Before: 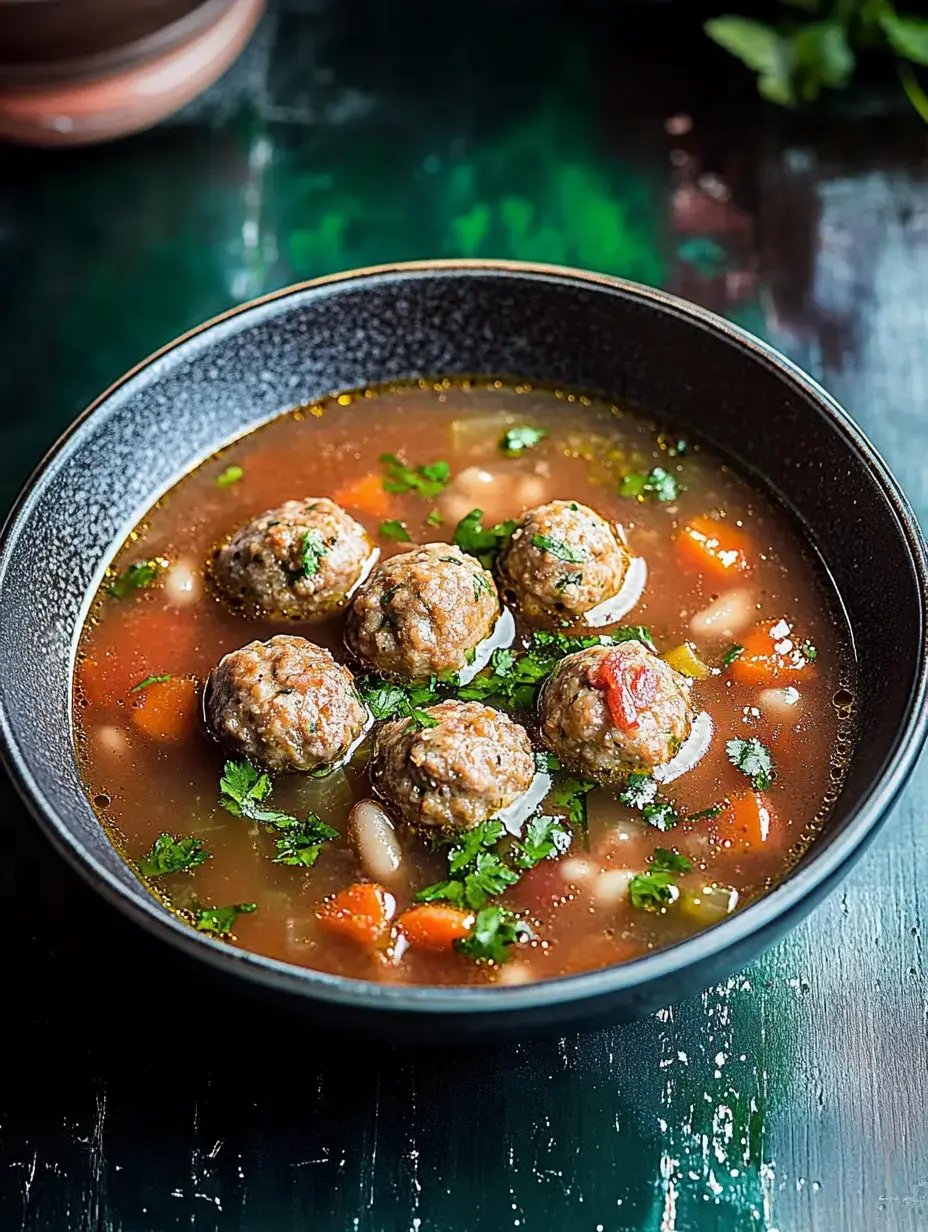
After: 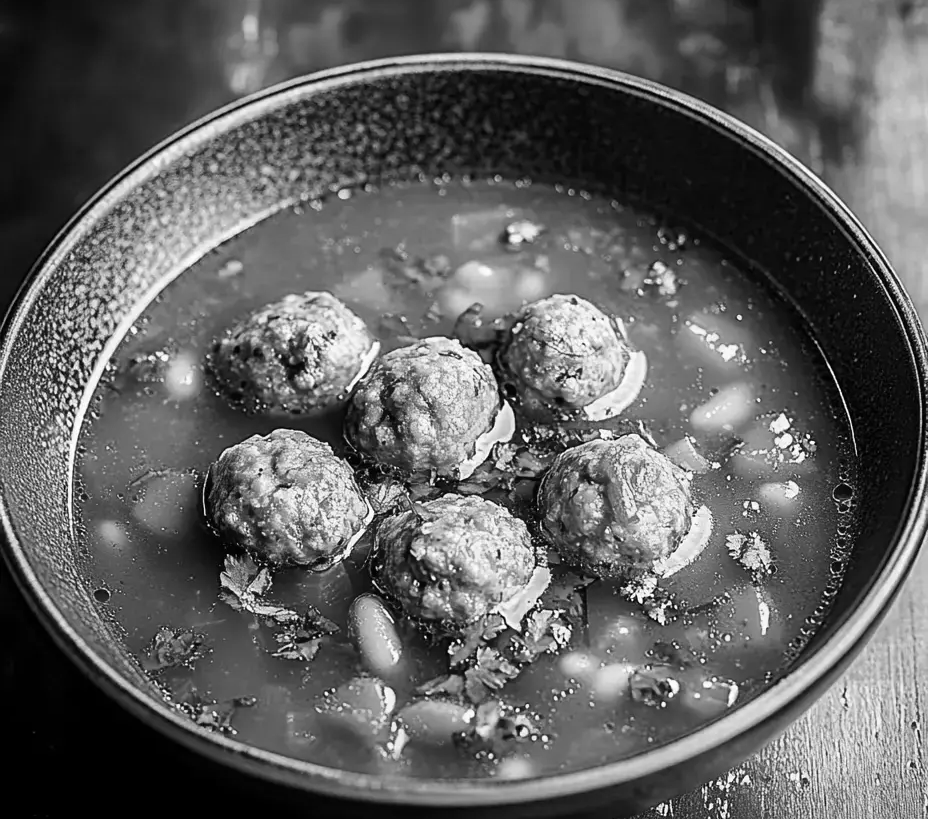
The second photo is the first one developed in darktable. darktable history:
monochrome: on, module defaults
crop: top 16.727%, bottom 16.727%
tone equalizer: on, module defaults
